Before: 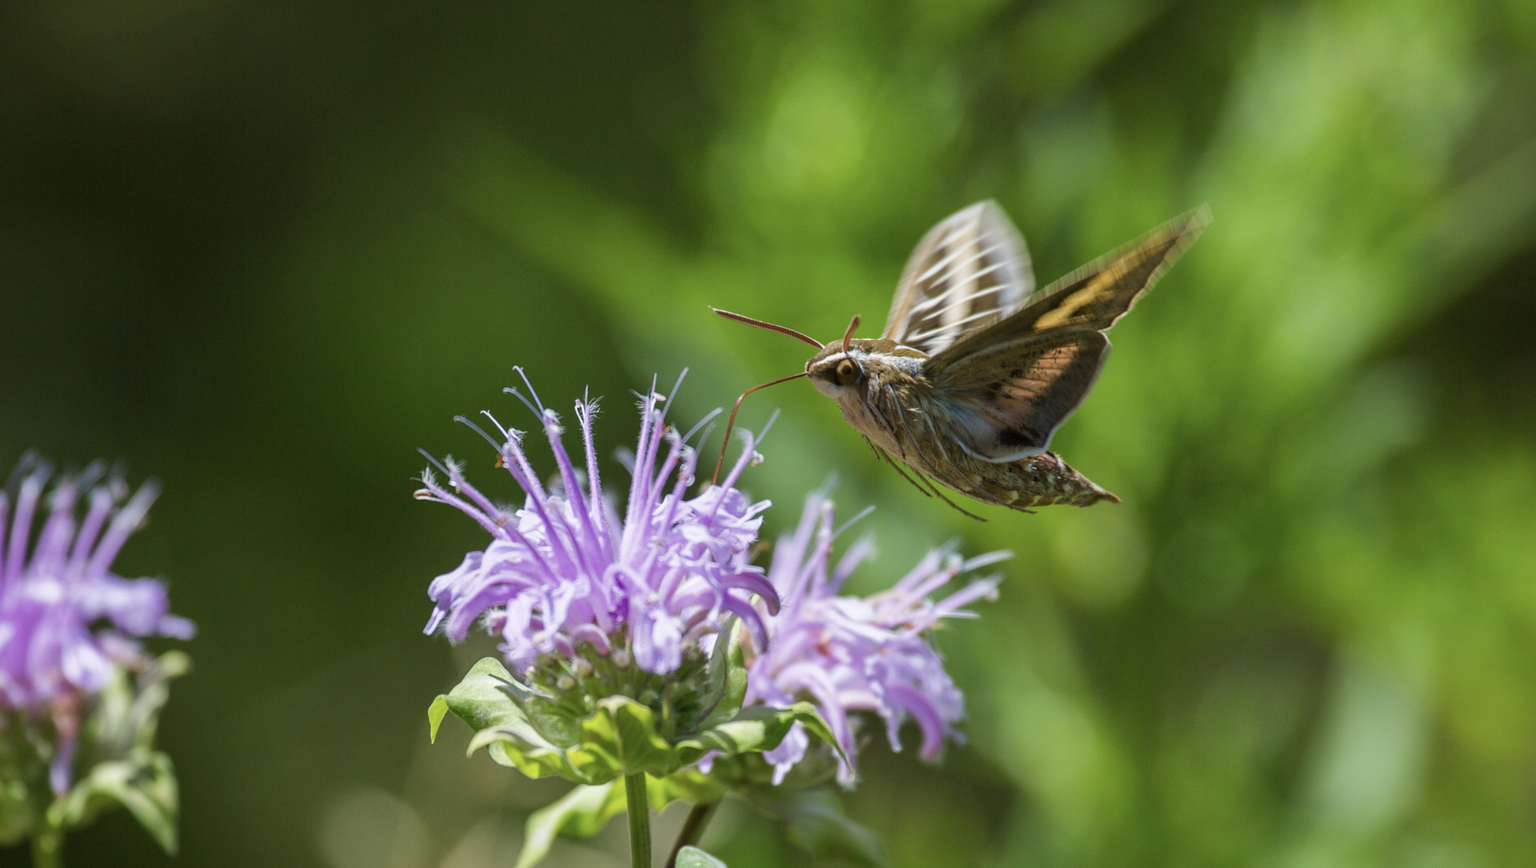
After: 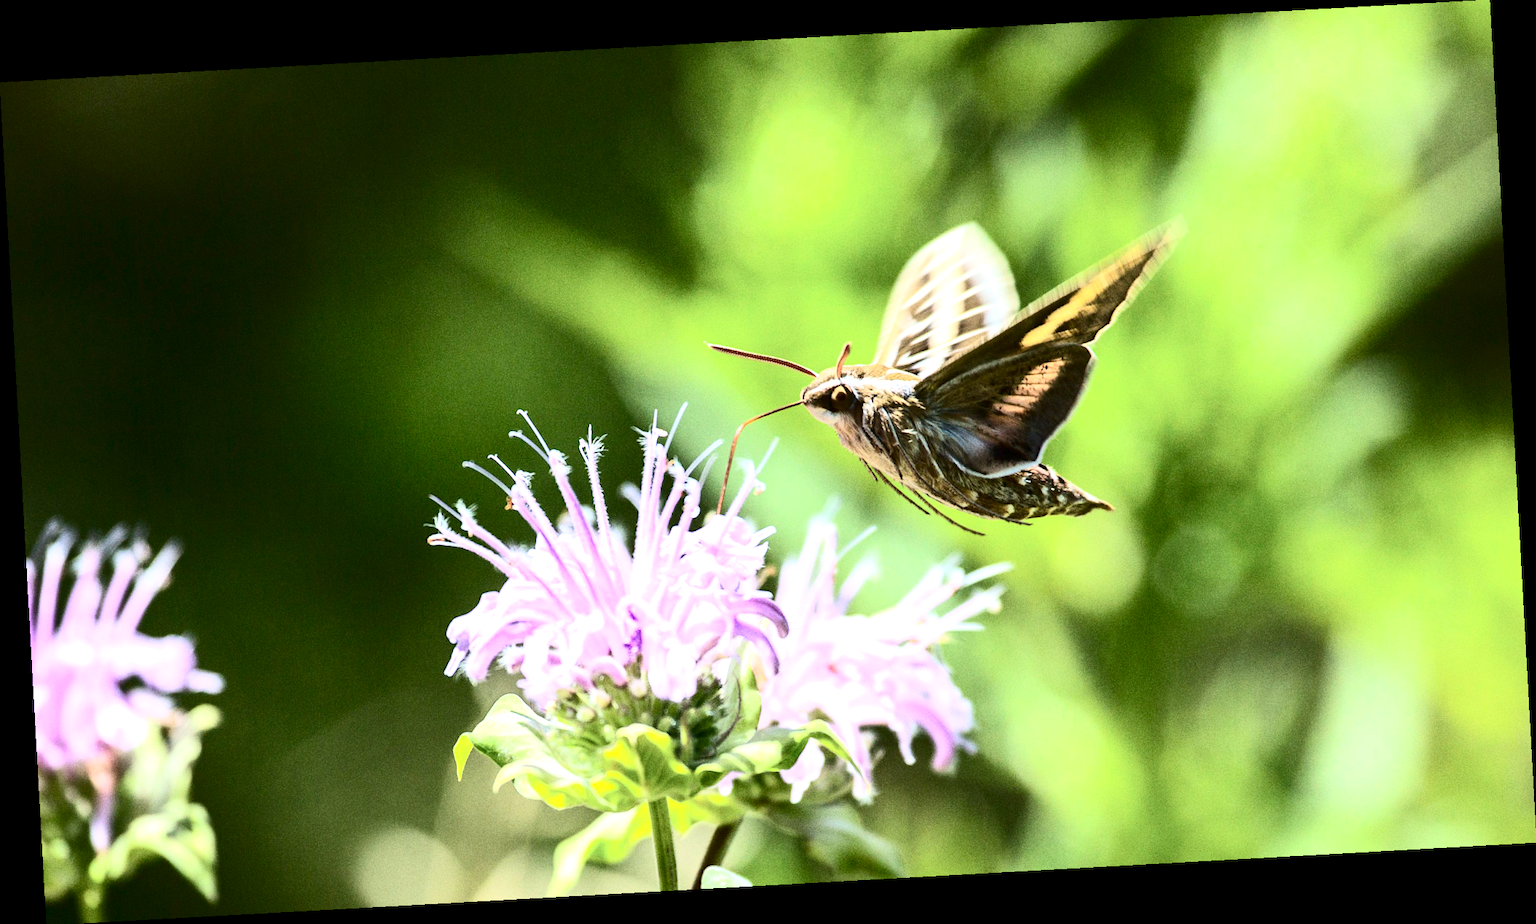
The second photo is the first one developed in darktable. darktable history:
exposure: exposure 1.16 EV, compensate exposure bias true, compensate highlight preservation false
grain: on, module defaults
contrast brightness saturation: contrast 0.5, saturation -0.1
rotate and perspective: rotation -3.18°, automatic cropping off
